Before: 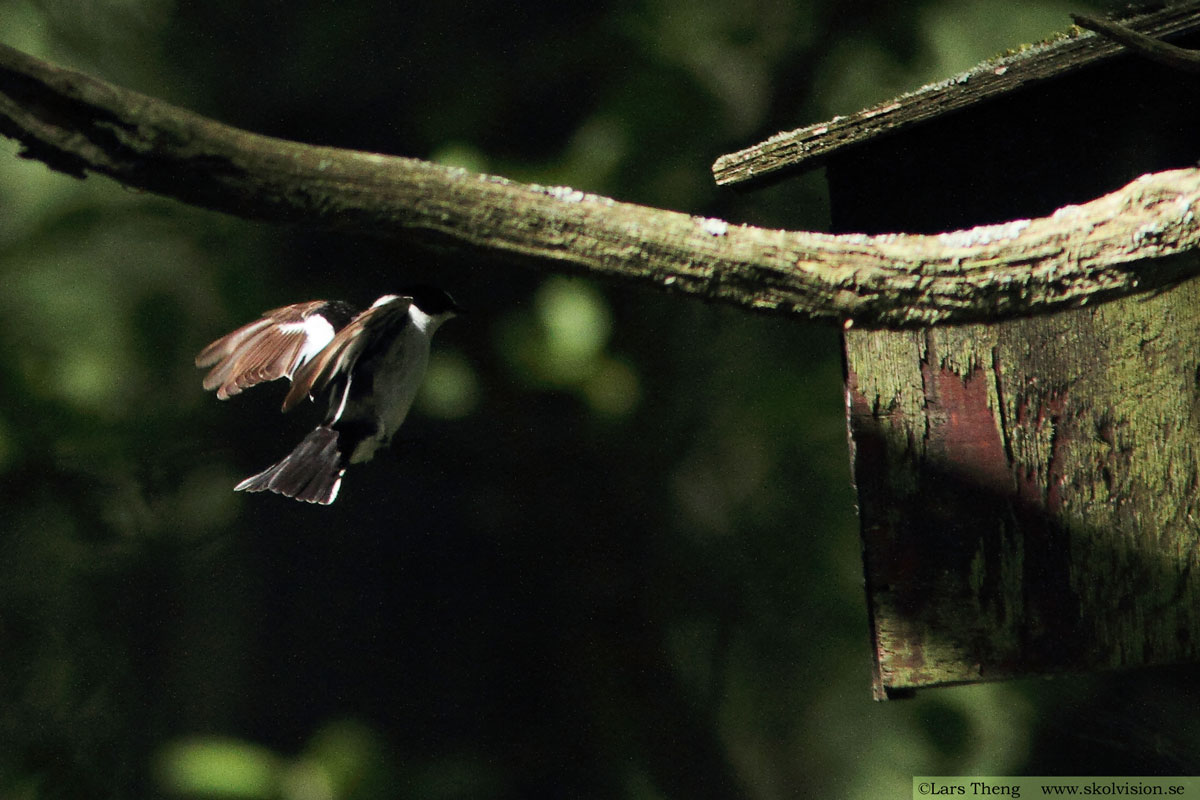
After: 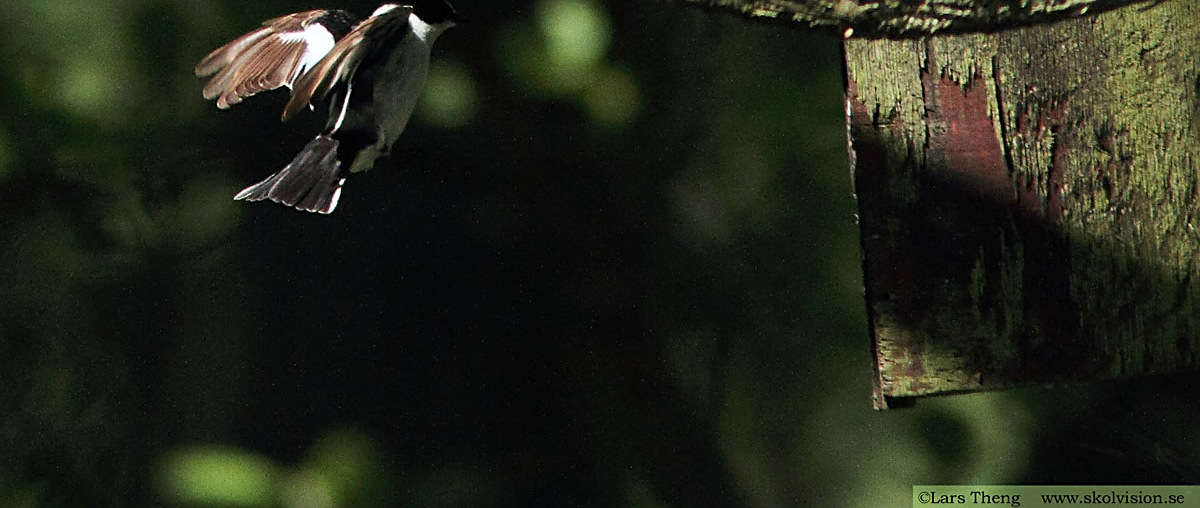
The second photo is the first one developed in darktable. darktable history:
crop and rotate: top 36.435%
sharpen: on, module defaults
white balance: red 0.988, blue 1.017
